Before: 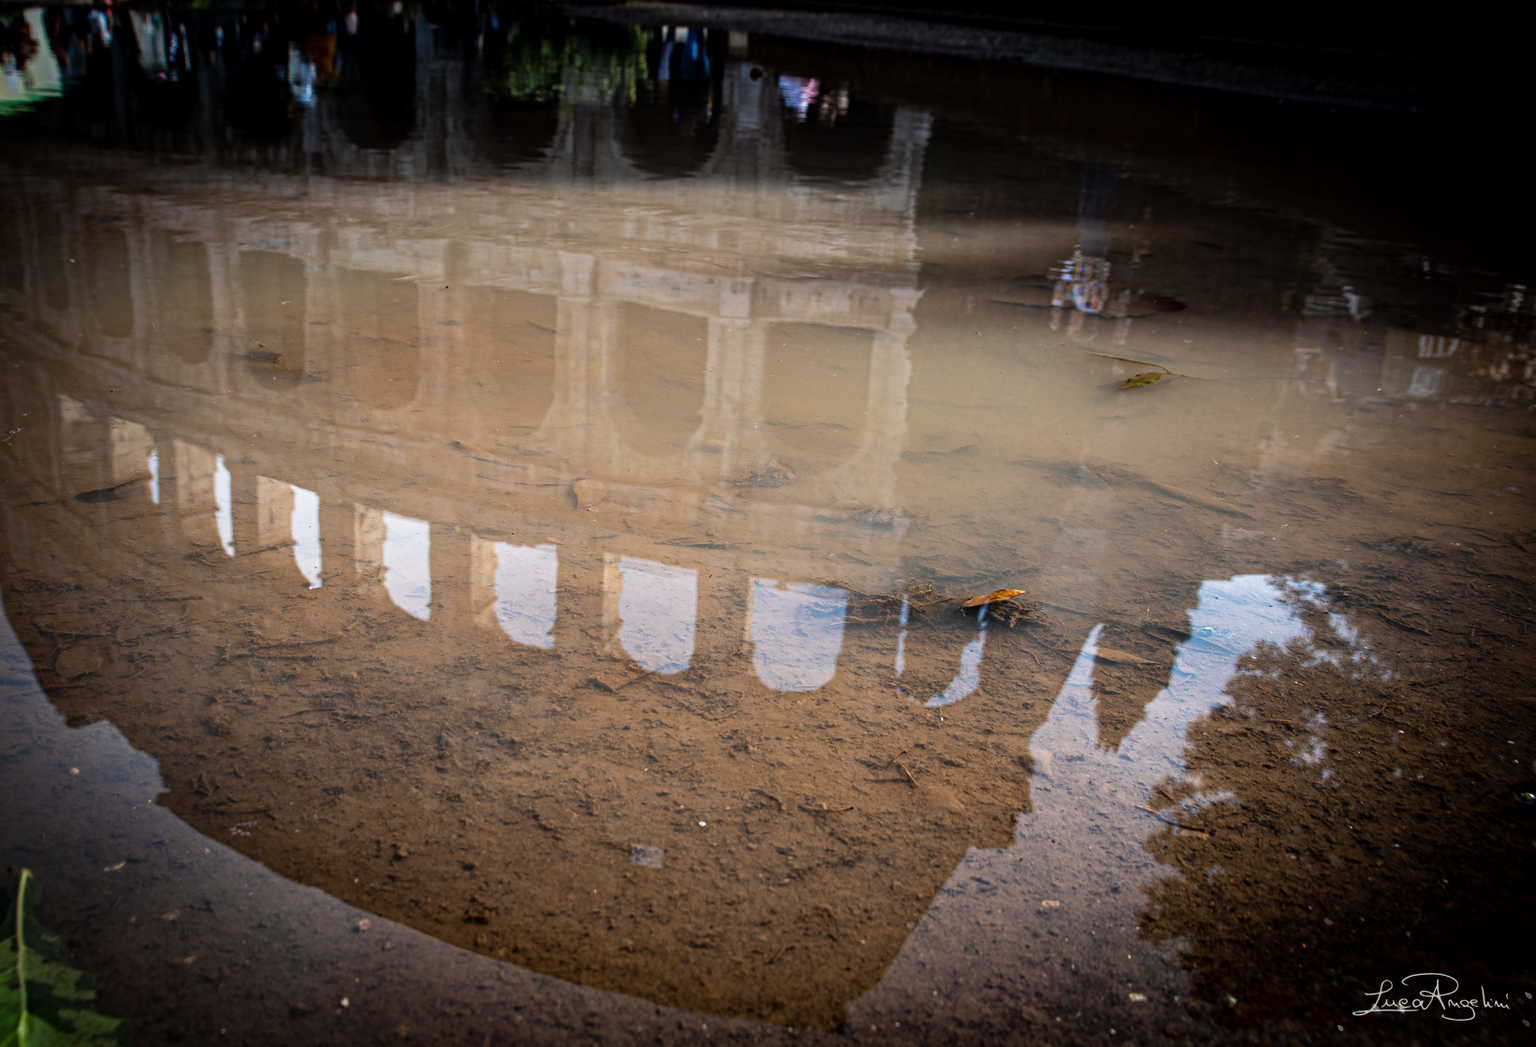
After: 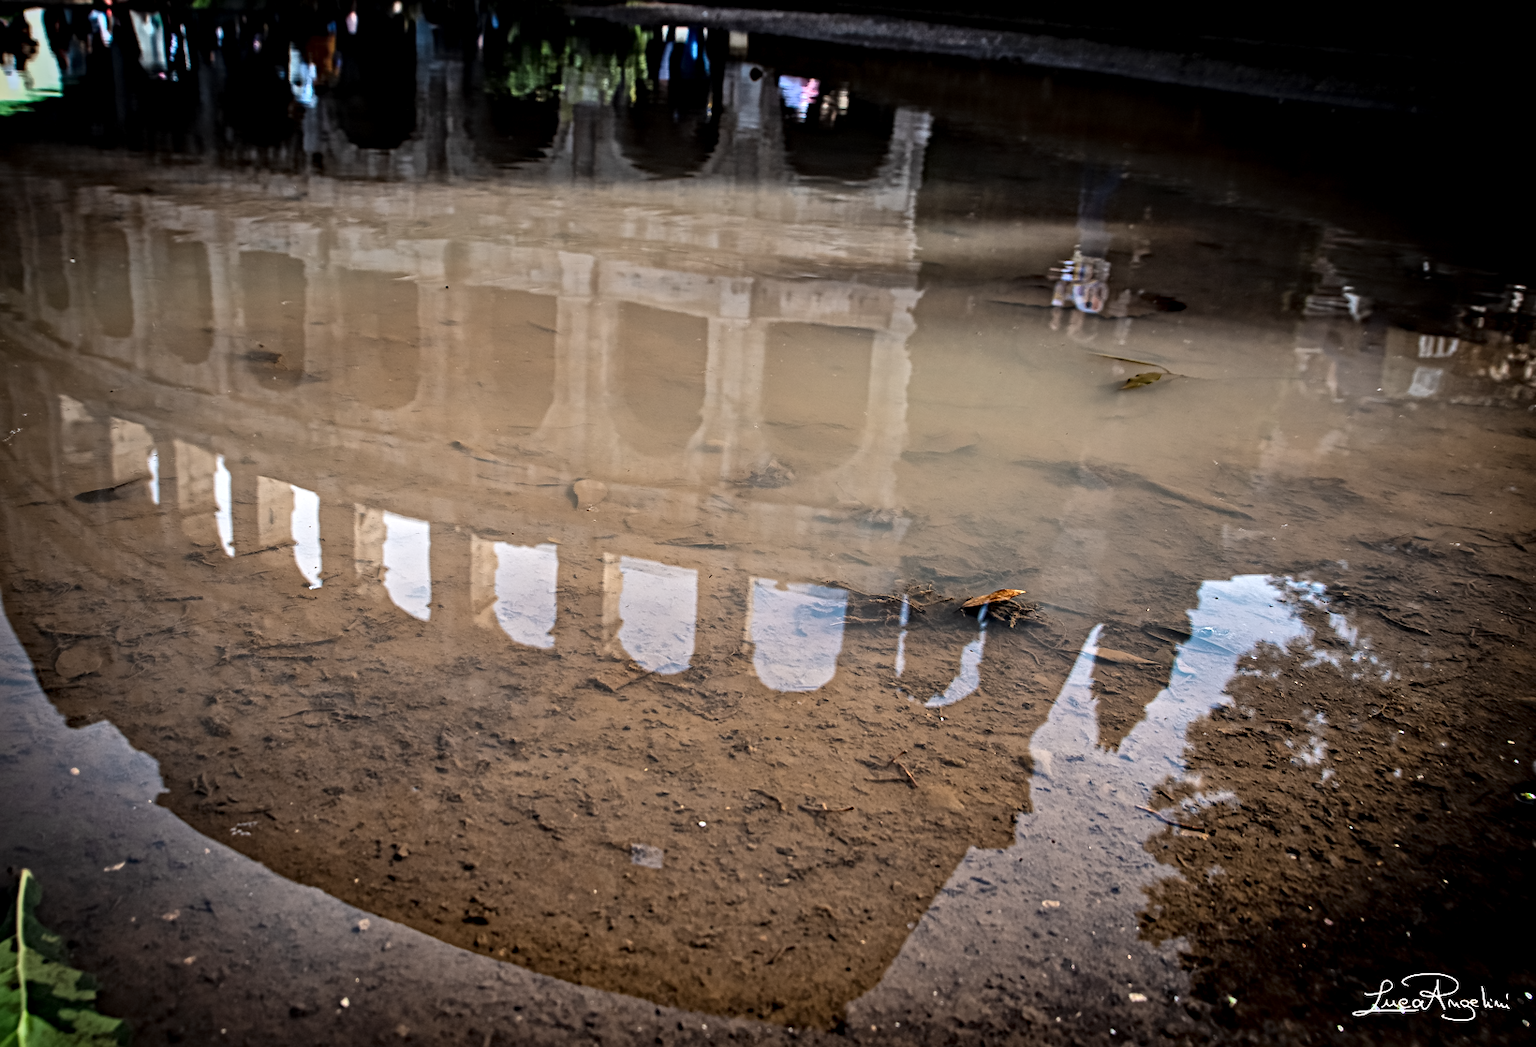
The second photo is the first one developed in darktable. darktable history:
local contrast: highlights 100%, shadows 100%, detail 120%, midtone range 0.2
contrast equalizer: octaves 7, y [[0.502, 0.517, 0.543, 0.576, 0.611, 0.631], [0.5 ×6], [0.5 ×6], [0 ×6], [0 ×6]]
shadows and highlights: soften with gaussian
color zones: curves: ch1 [(0, 0.469) (0.01, 0.469) (0.12, 0.446) (0.248, 0.469) (0.5, 0.5) (0.748, 0.5) (0.99, 0.469) (1, 0.469)]
astrophoto denoise: on, module defaults
